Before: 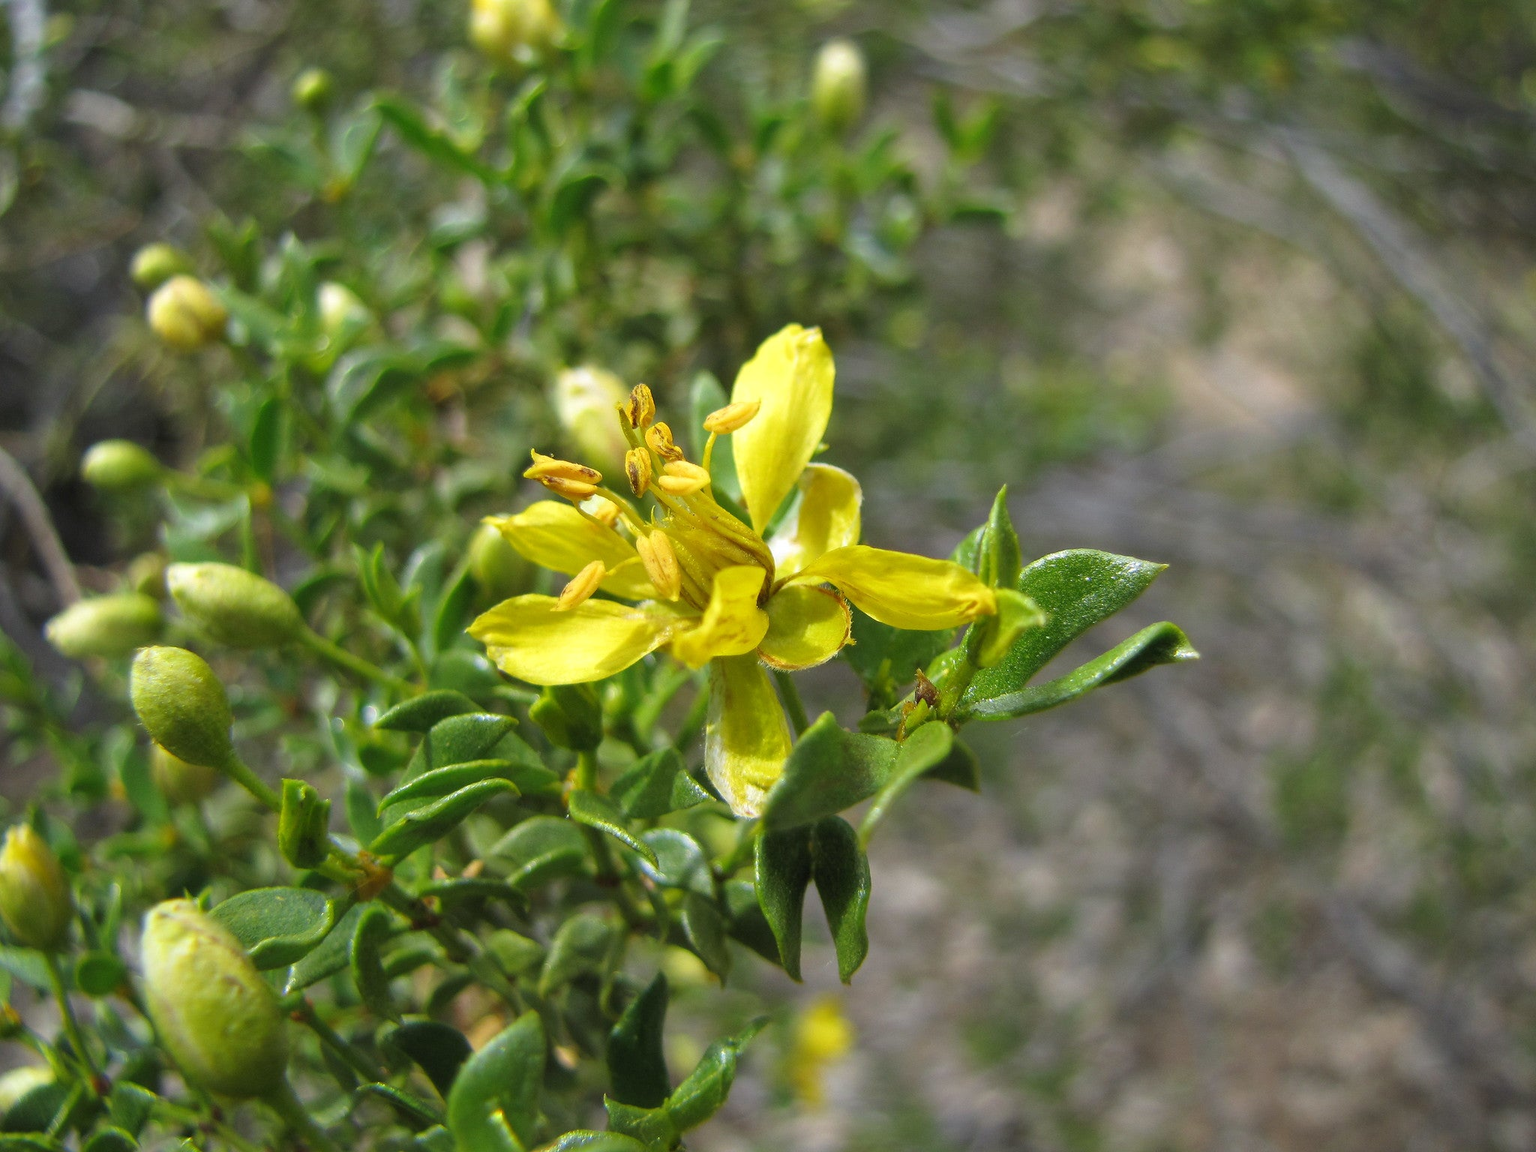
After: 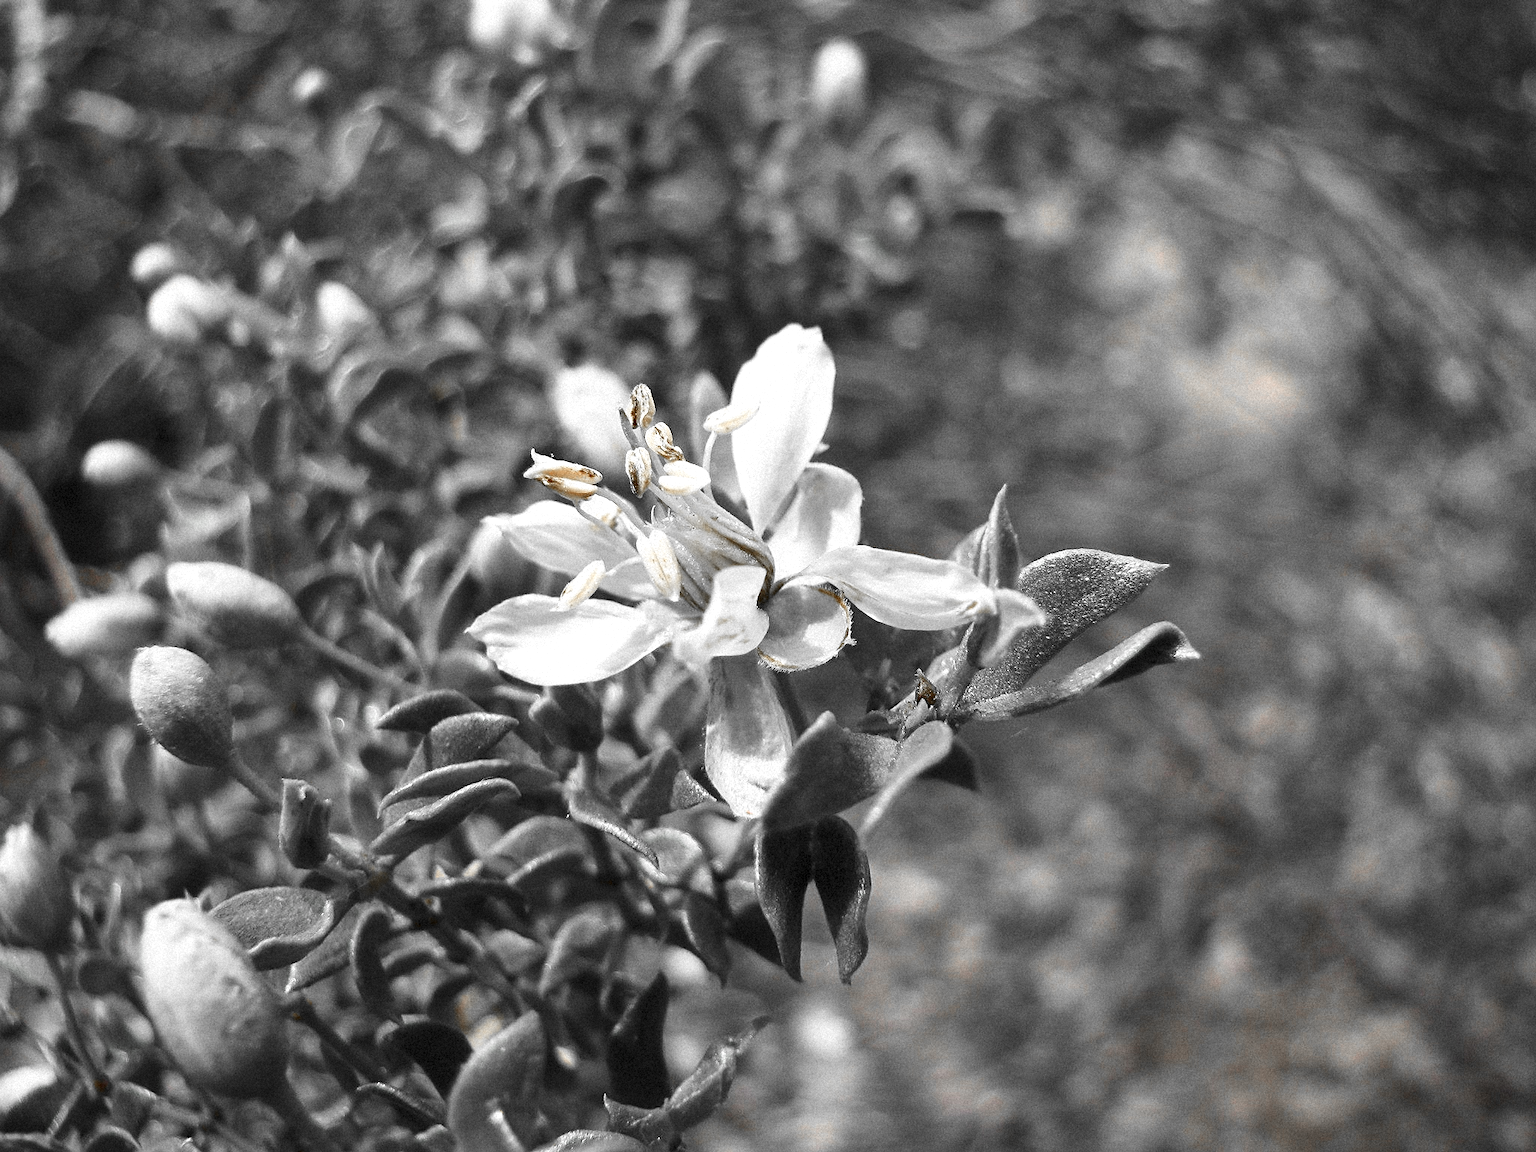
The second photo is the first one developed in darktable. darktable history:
contrast brightness saturation: contrast 0.28
grain: mid-tones bias 0%
sharpen: on, module defaults
color zones: curves: ch0 [(0, 0.65) (0.096, 0.644) (0.221, 0.539) (0.429, 0.5) (0.571, 0.5) (0.714, 0.5) (0.857, 0.5) (1, 0.65)]; ch1 [(0, 0.5) (0.143, 0.5) (0.257, -0.002) (0.429, 0.04) (0.571, -0.001) (0.714, -0.015) (0.857, 0.024) (1, 0.5)]
